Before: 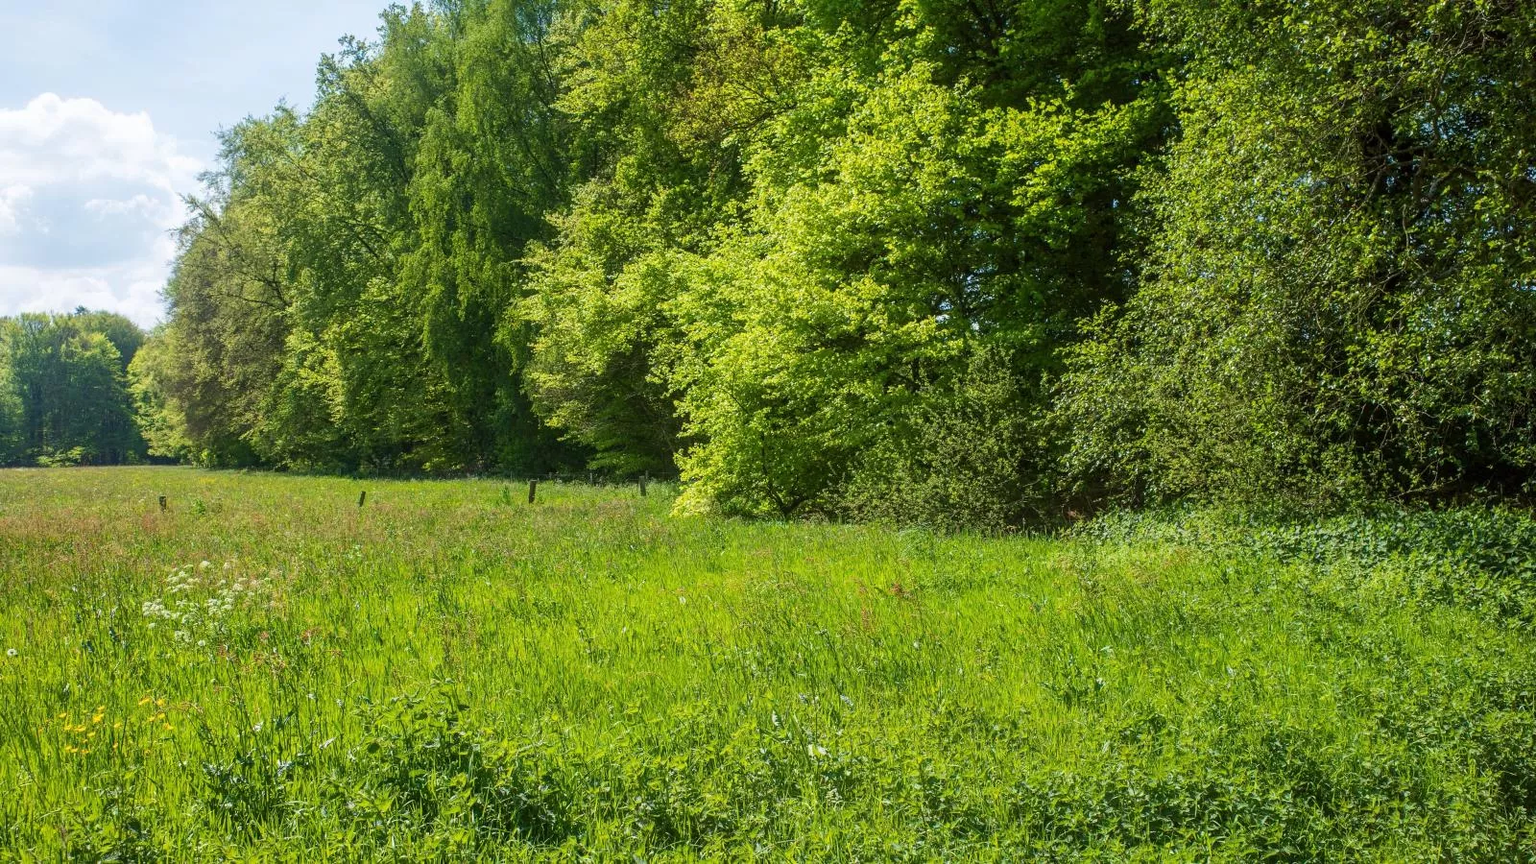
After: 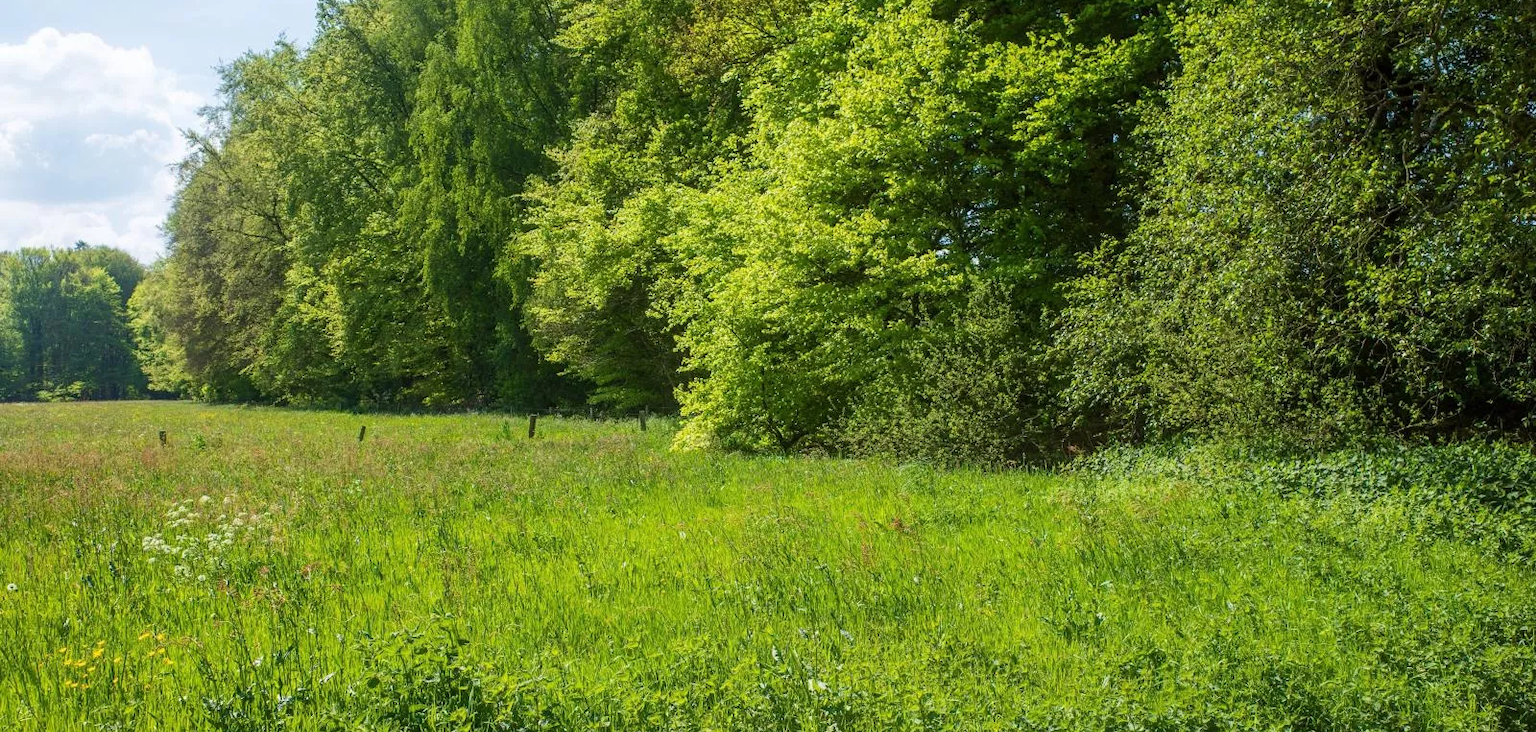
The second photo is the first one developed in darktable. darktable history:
crop: top 7.575%, bottom 7.598%
